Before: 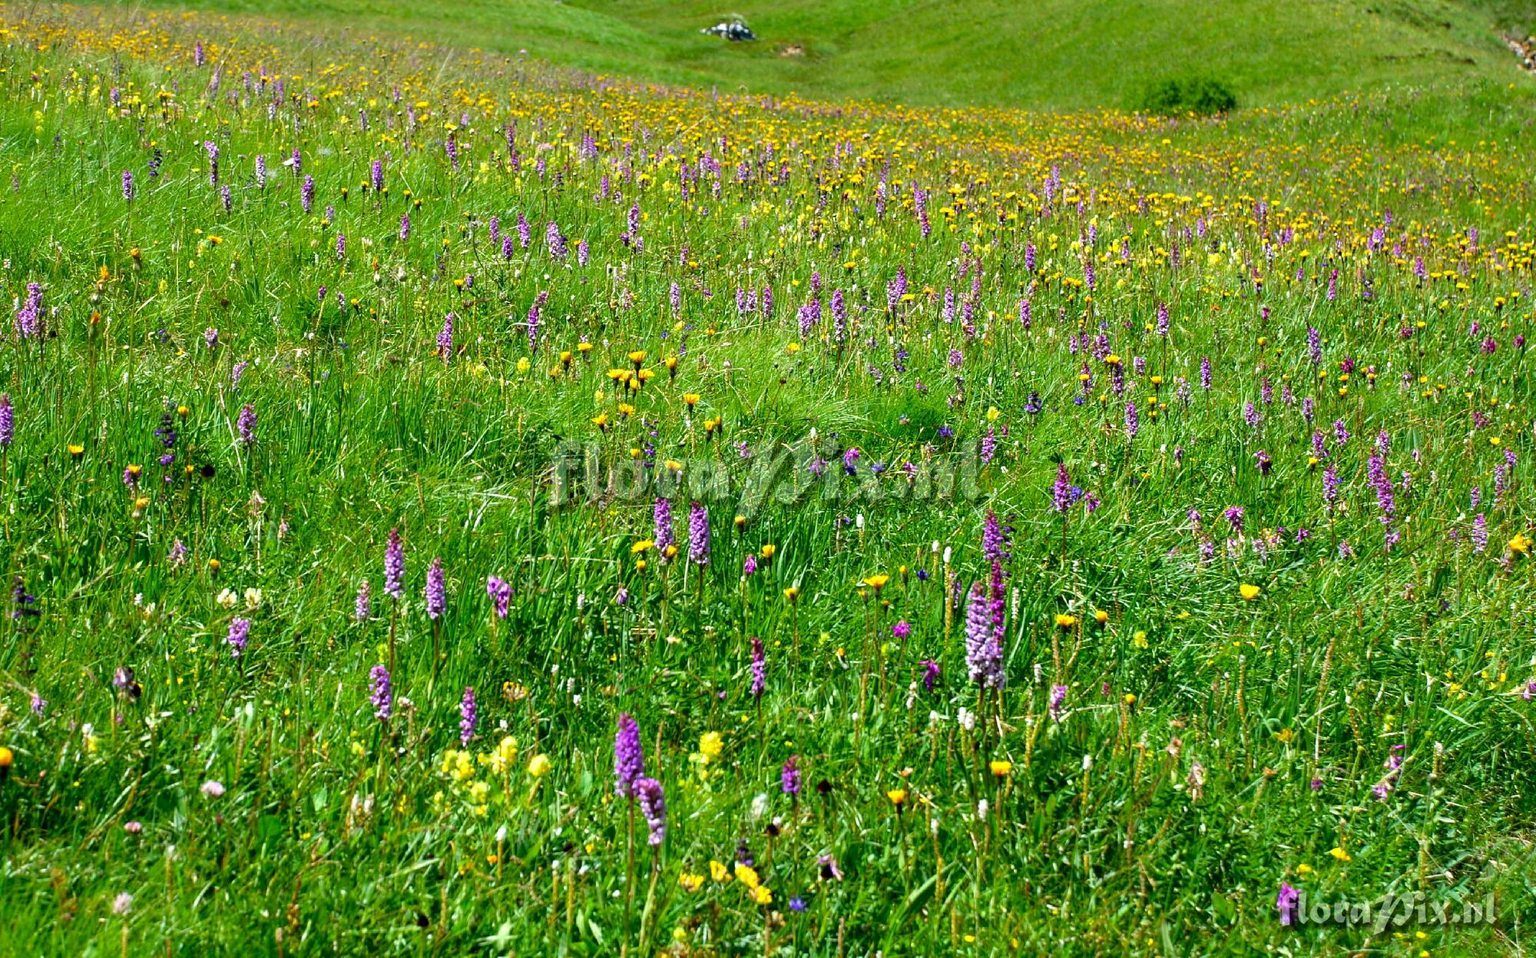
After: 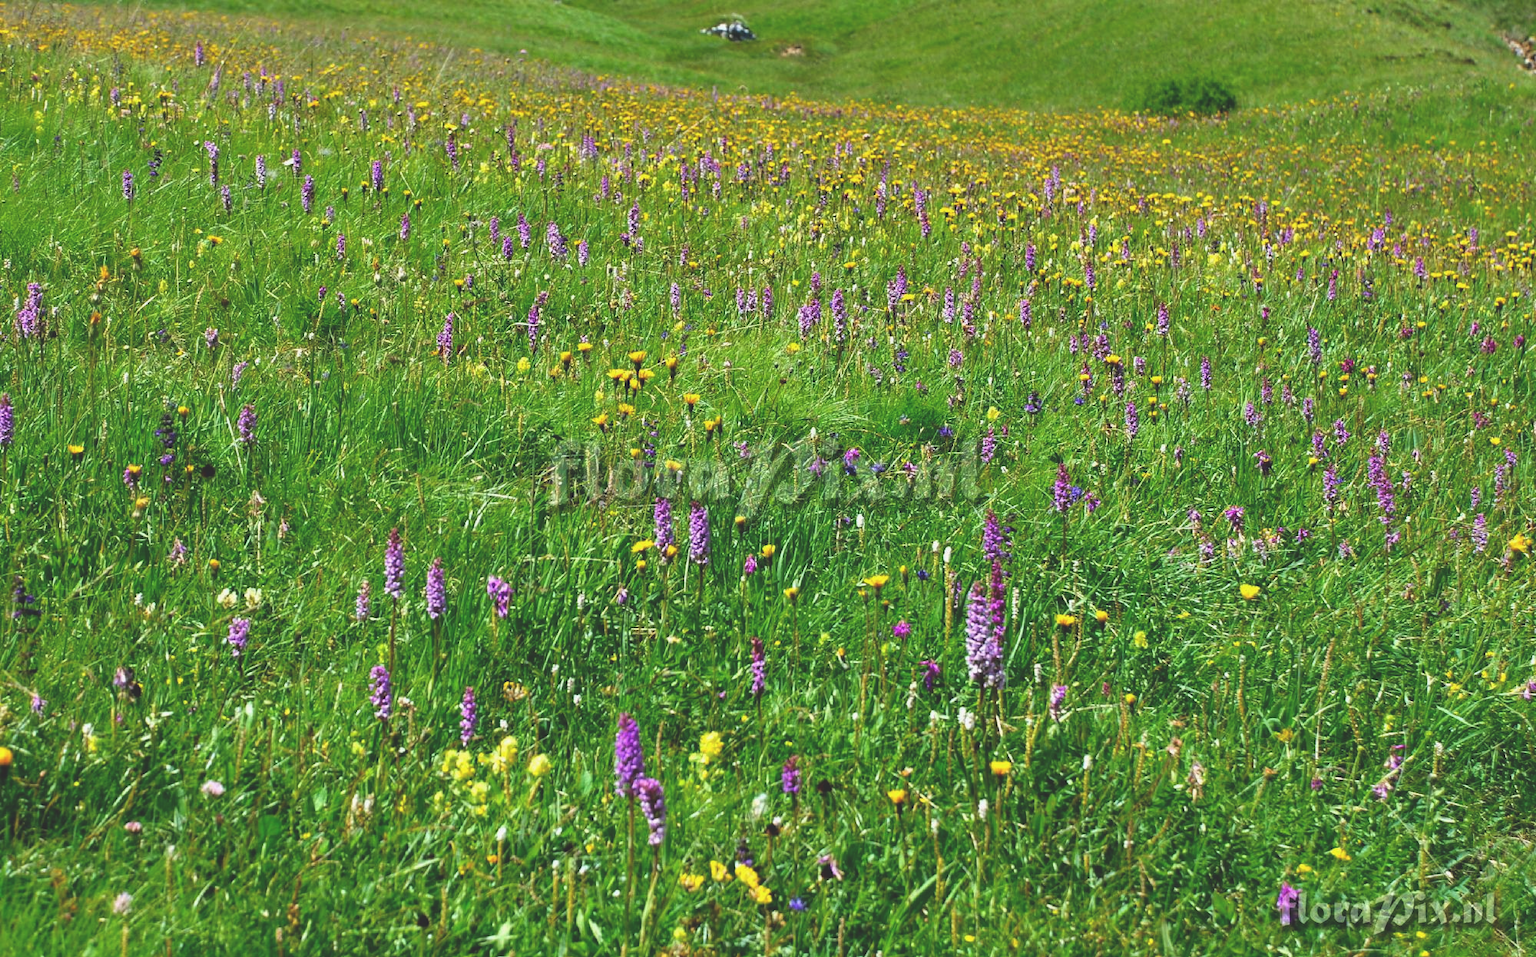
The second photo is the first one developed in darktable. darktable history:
shadows and highlights: shadows 59.85, highlights -60.49, soften with gaussian
exposure: black level correction -0.026, exposure -0.118 EV, compensate highlight preservation false
